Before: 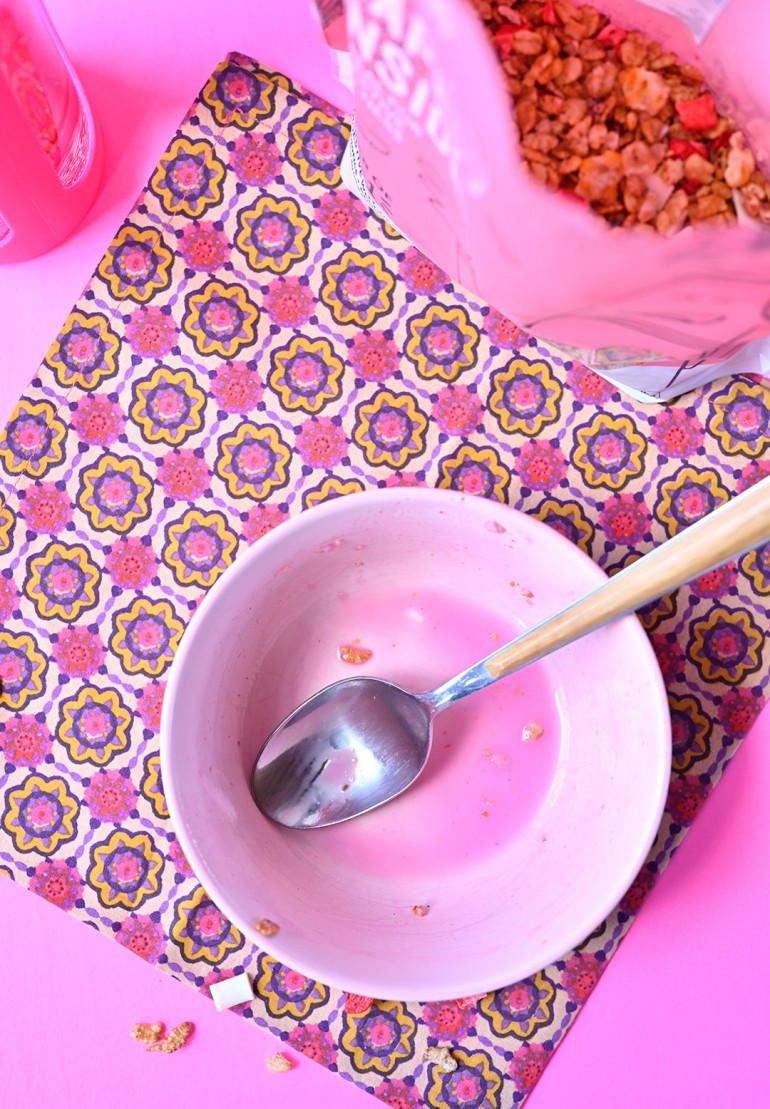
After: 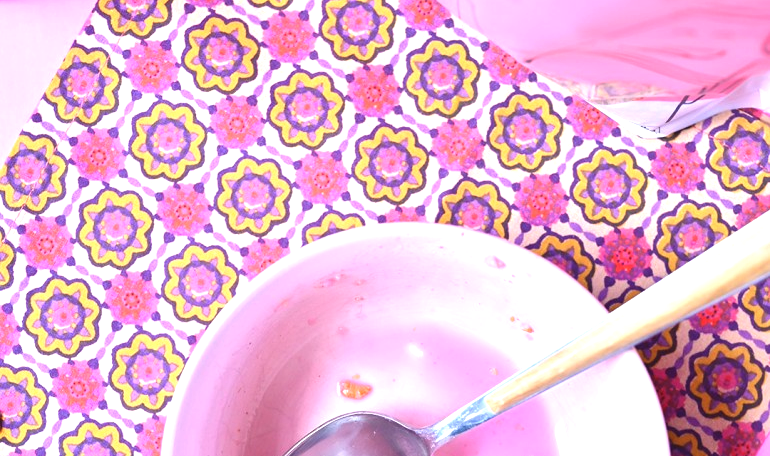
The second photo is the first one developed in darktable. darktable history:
crop and rotate: top 23.954%, bottom 34.884%
exposure: black level correction -0.002, exposure 0.709 EV, compensate exposure bias true, compensate highlight preservation false
